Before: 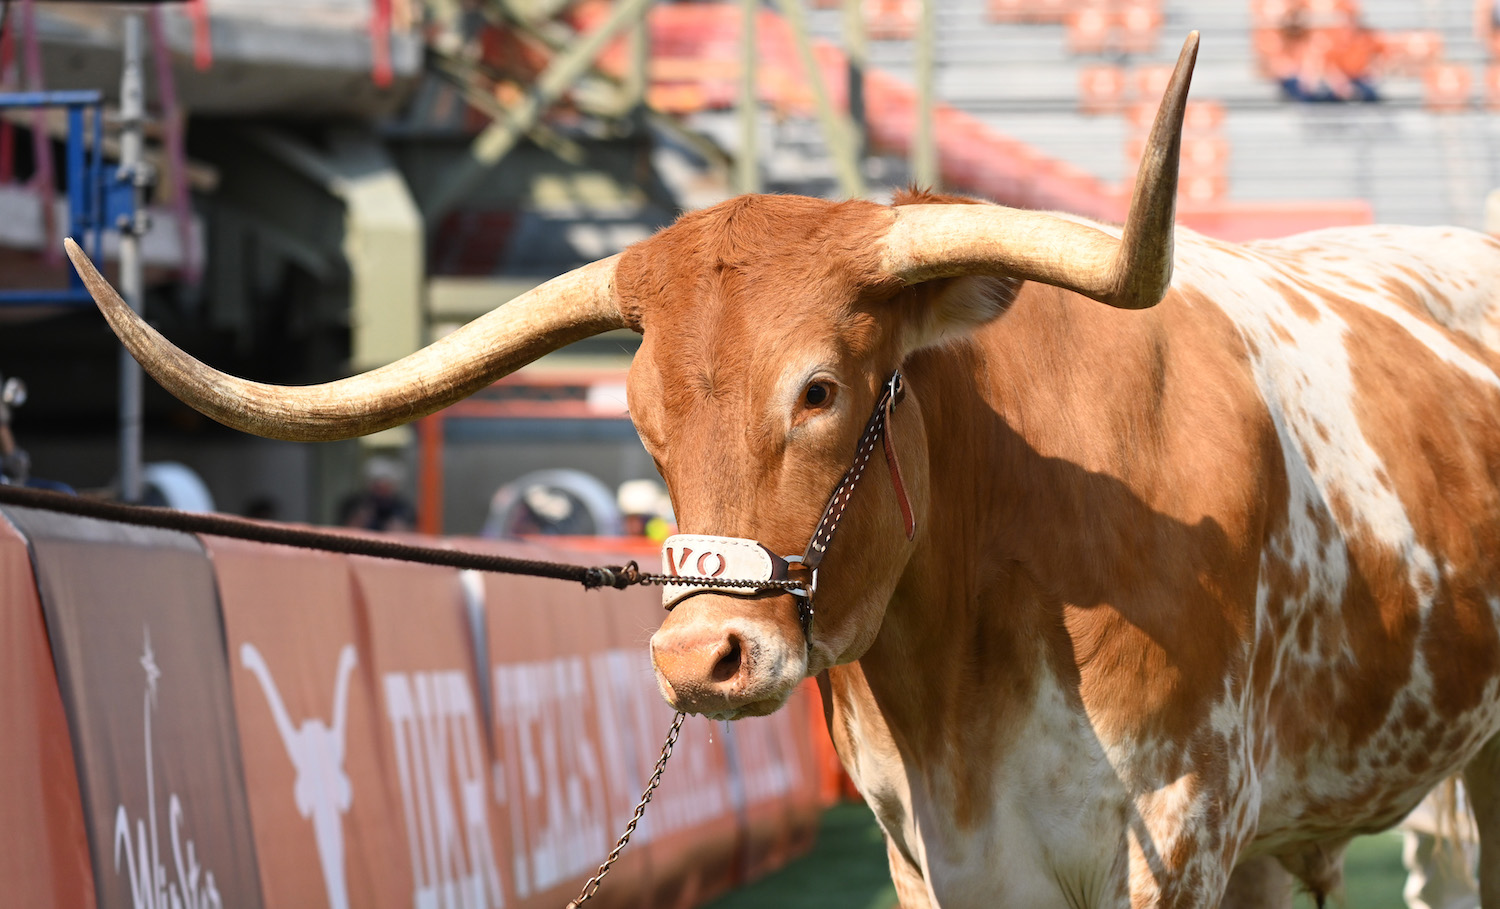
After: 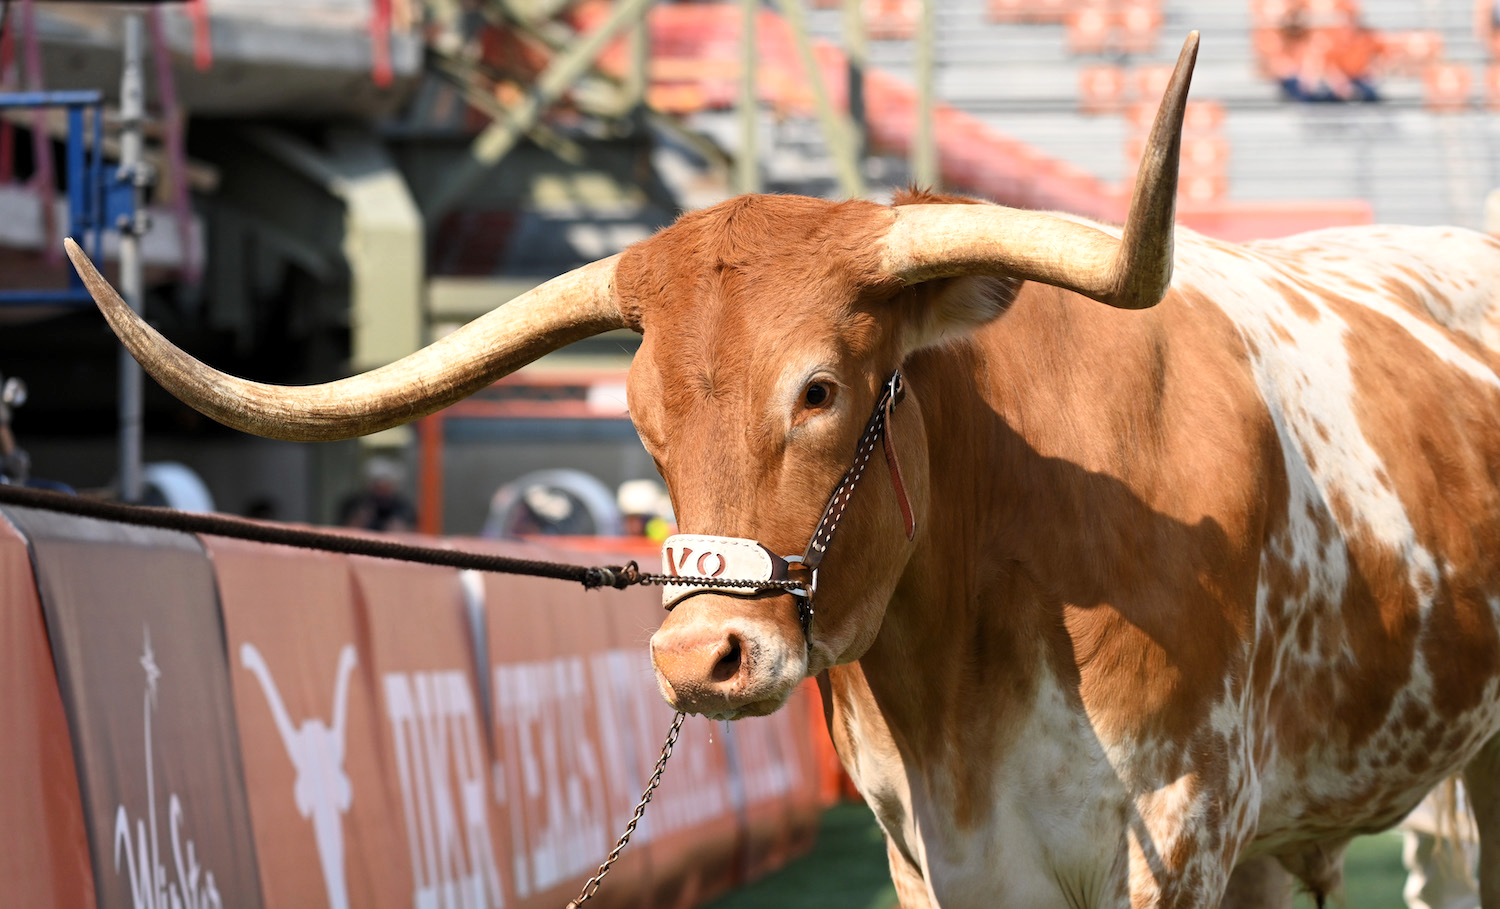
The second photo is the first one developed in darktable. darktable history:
levels: levels [0.026, 0.507, 0.987]
